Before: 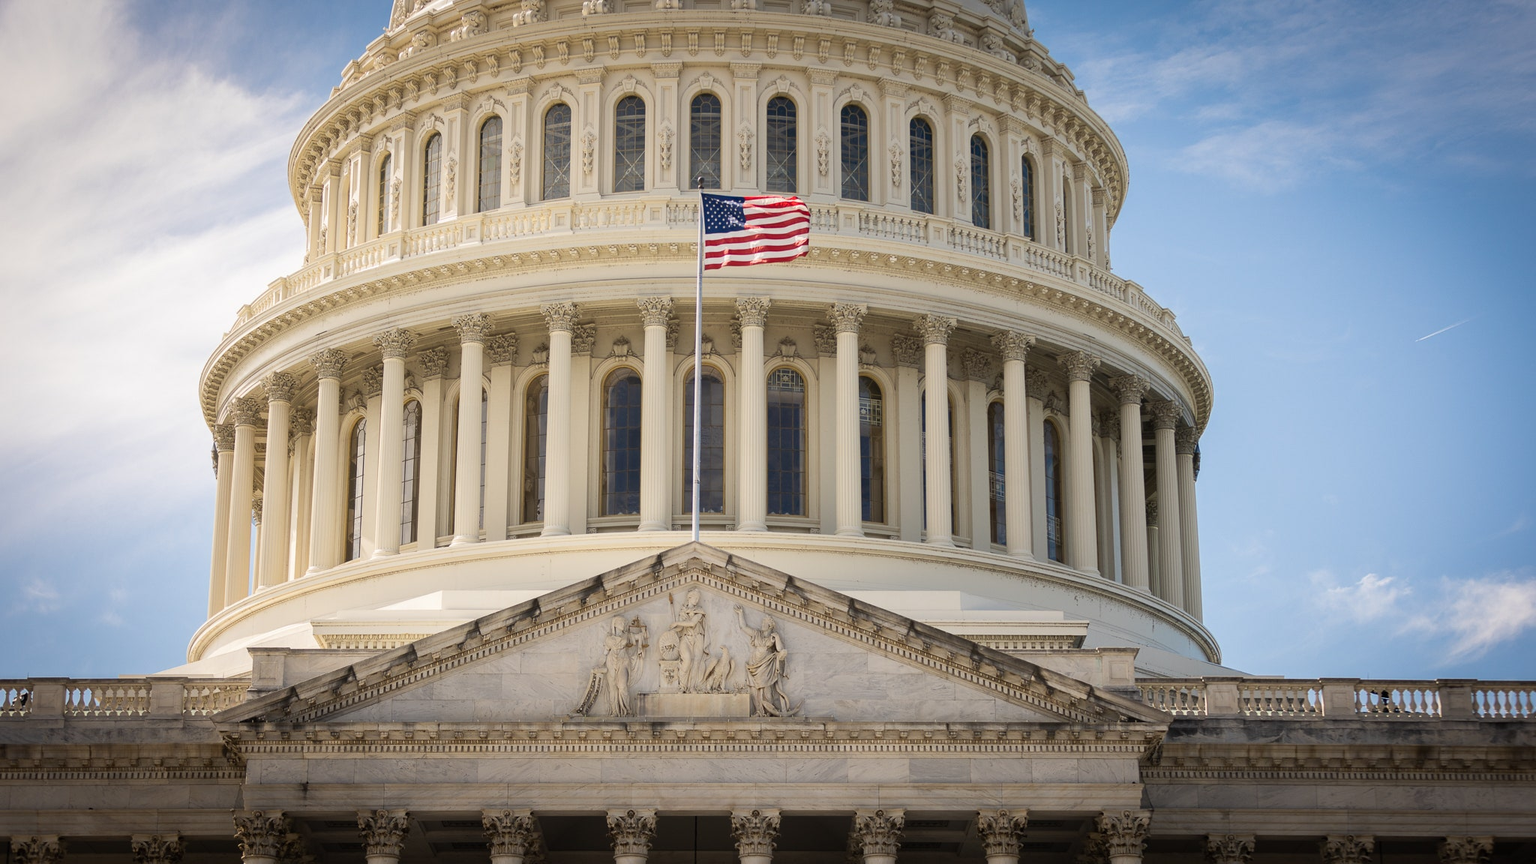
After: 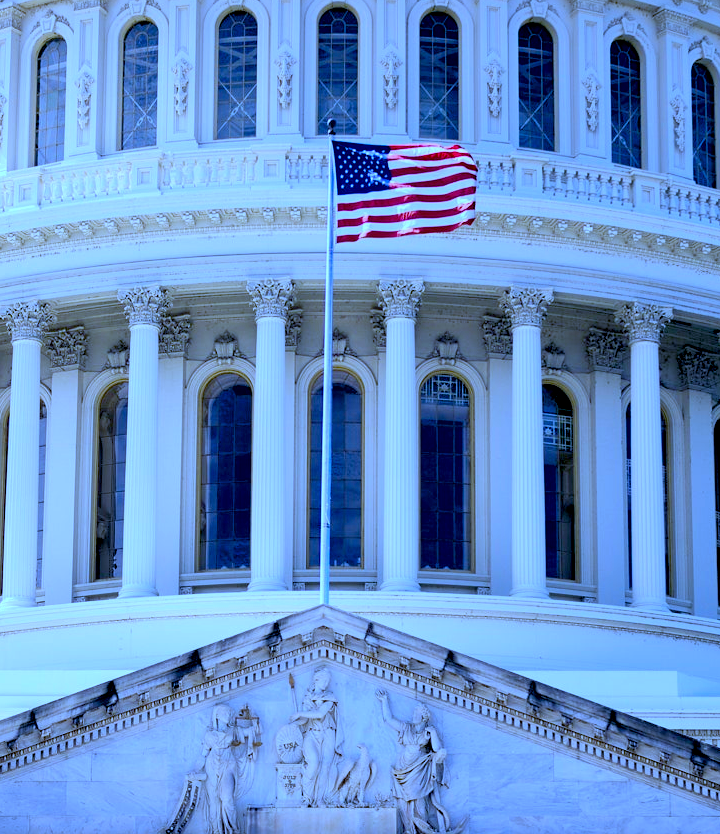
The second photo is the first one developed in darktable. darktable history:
exposure: black level correction 0.031, exposure 0.304 EV, compensate highlight preservation false
crop and rotate: left 29.476%, top 10.214%, right 35.32%, bottom 17.333%
color balance rgb: perceptual saturation grading › global saturation 30%, global vibrance 20%
white balance: red 0.766, blue 1.537
